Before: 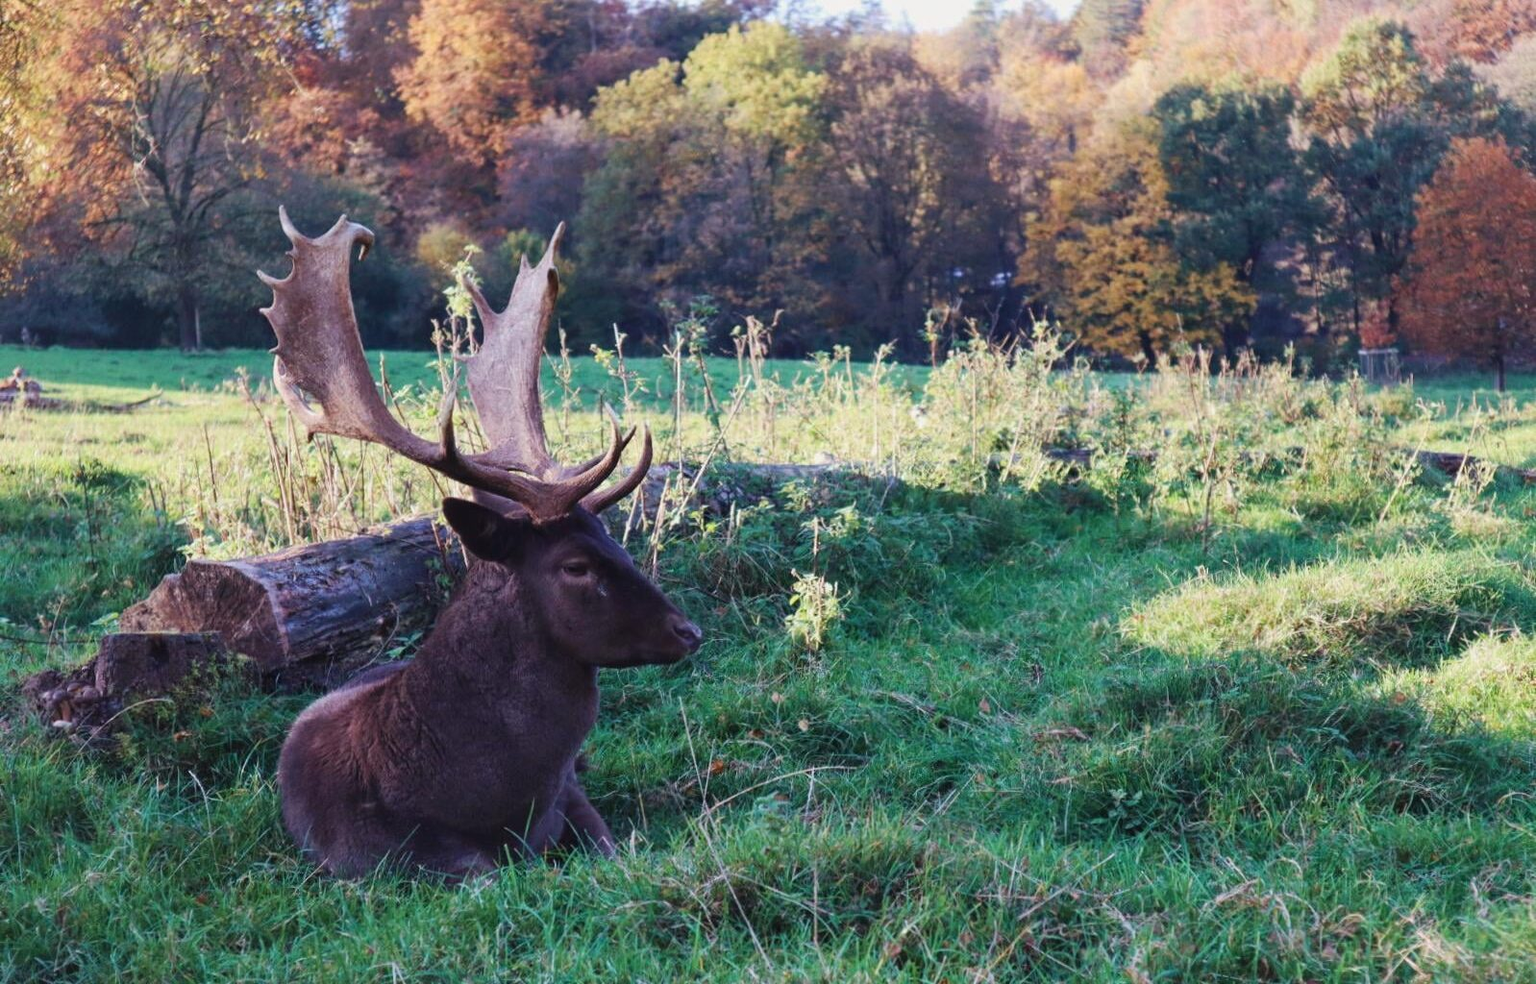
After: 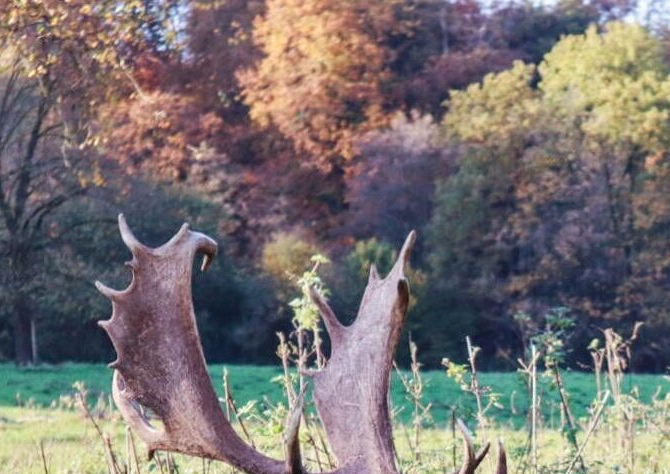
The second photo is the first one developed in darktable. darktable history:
local contrast: on, module defaults
crop and rotate: left 10.817%, top 0.062%, right 47.194%, bottom 53.626%
